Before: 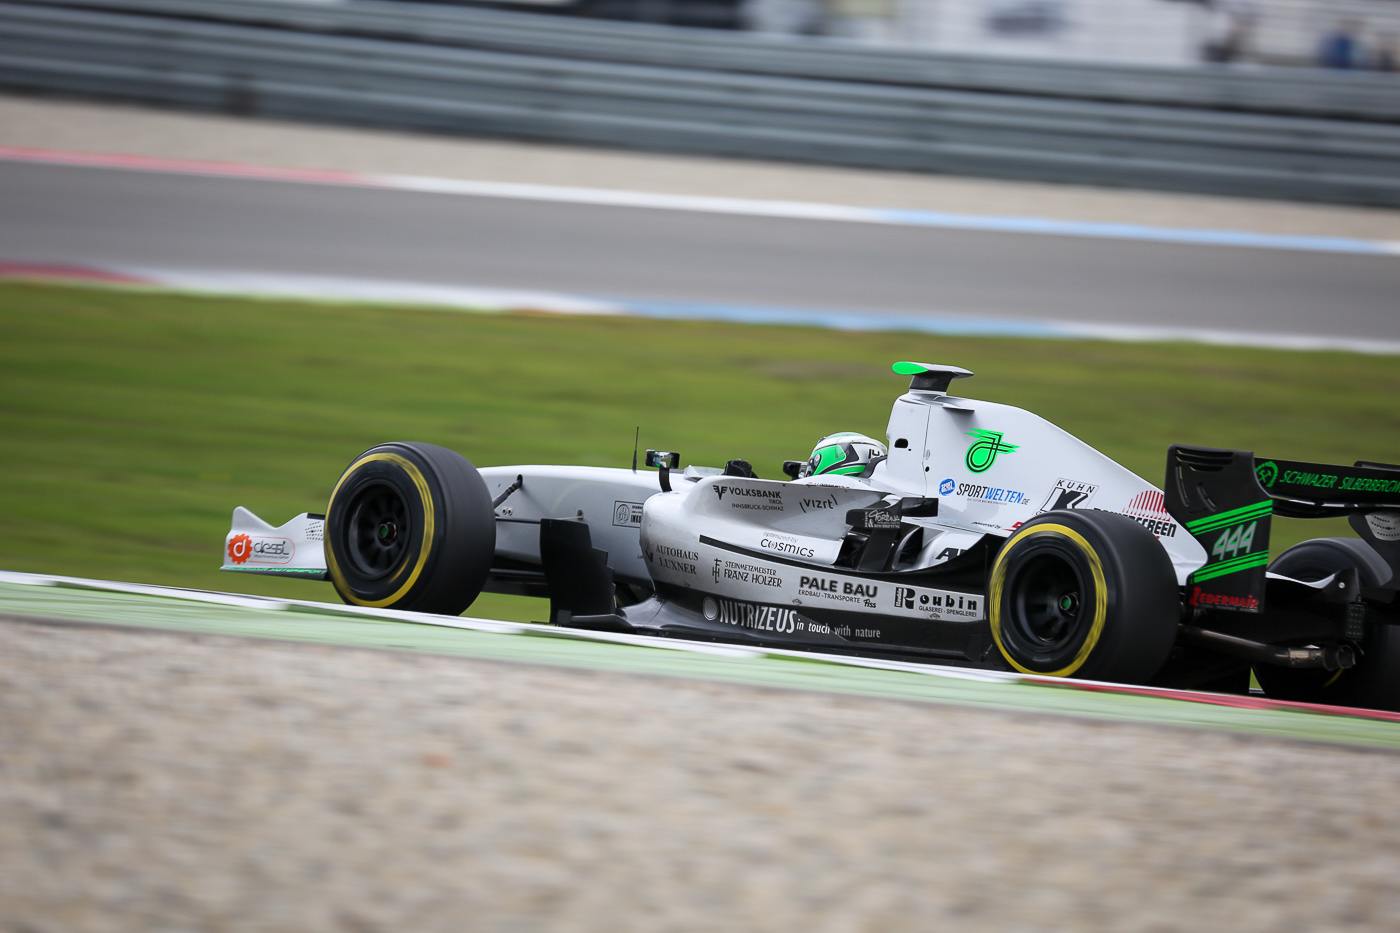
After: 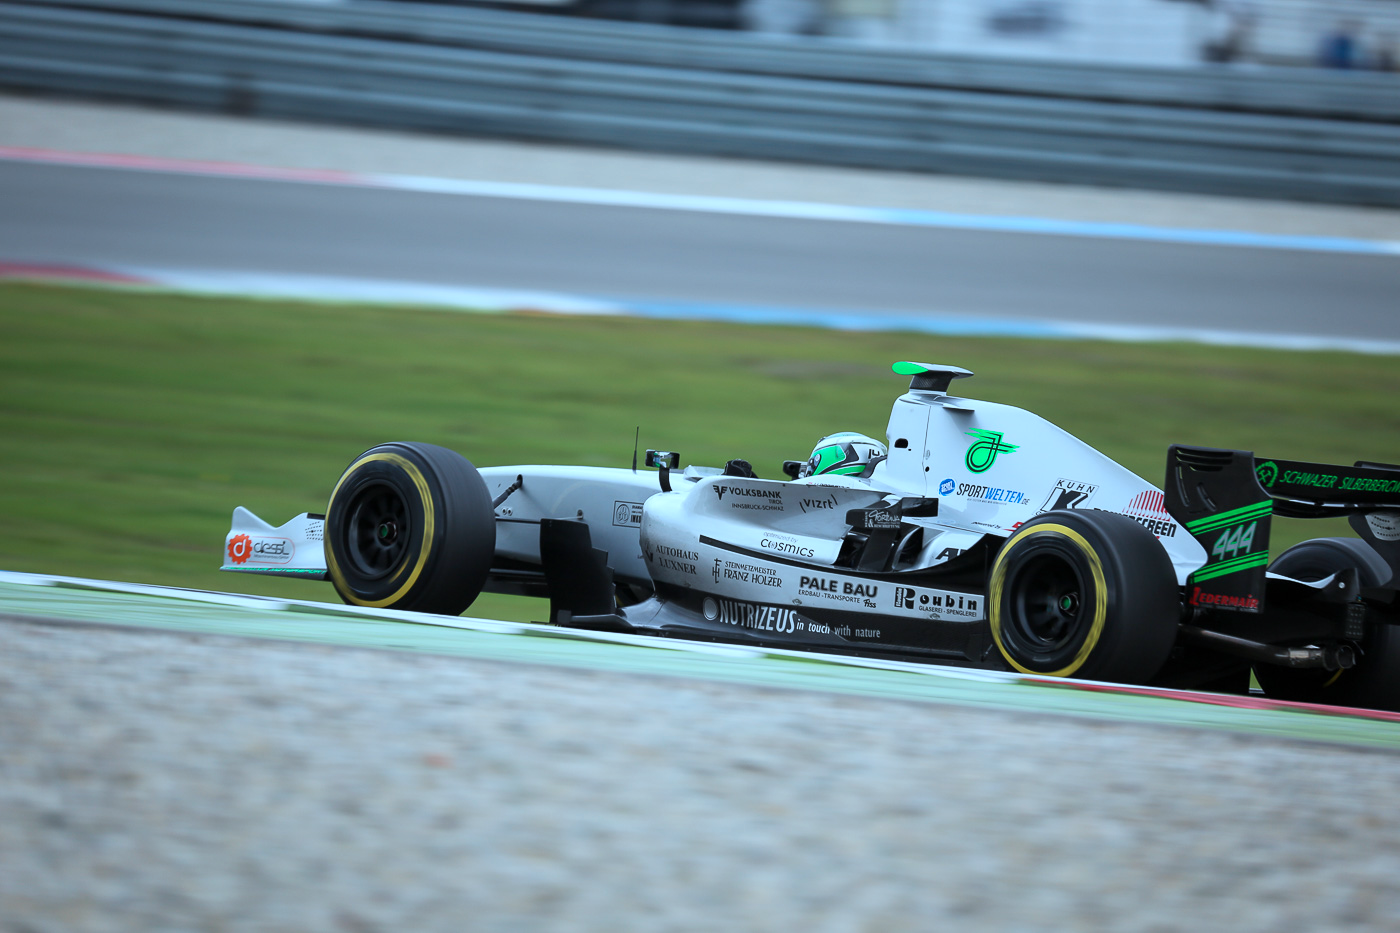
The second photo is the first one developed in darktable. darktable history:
color correction: highlights a* -10.65, highlights b* -19.77
